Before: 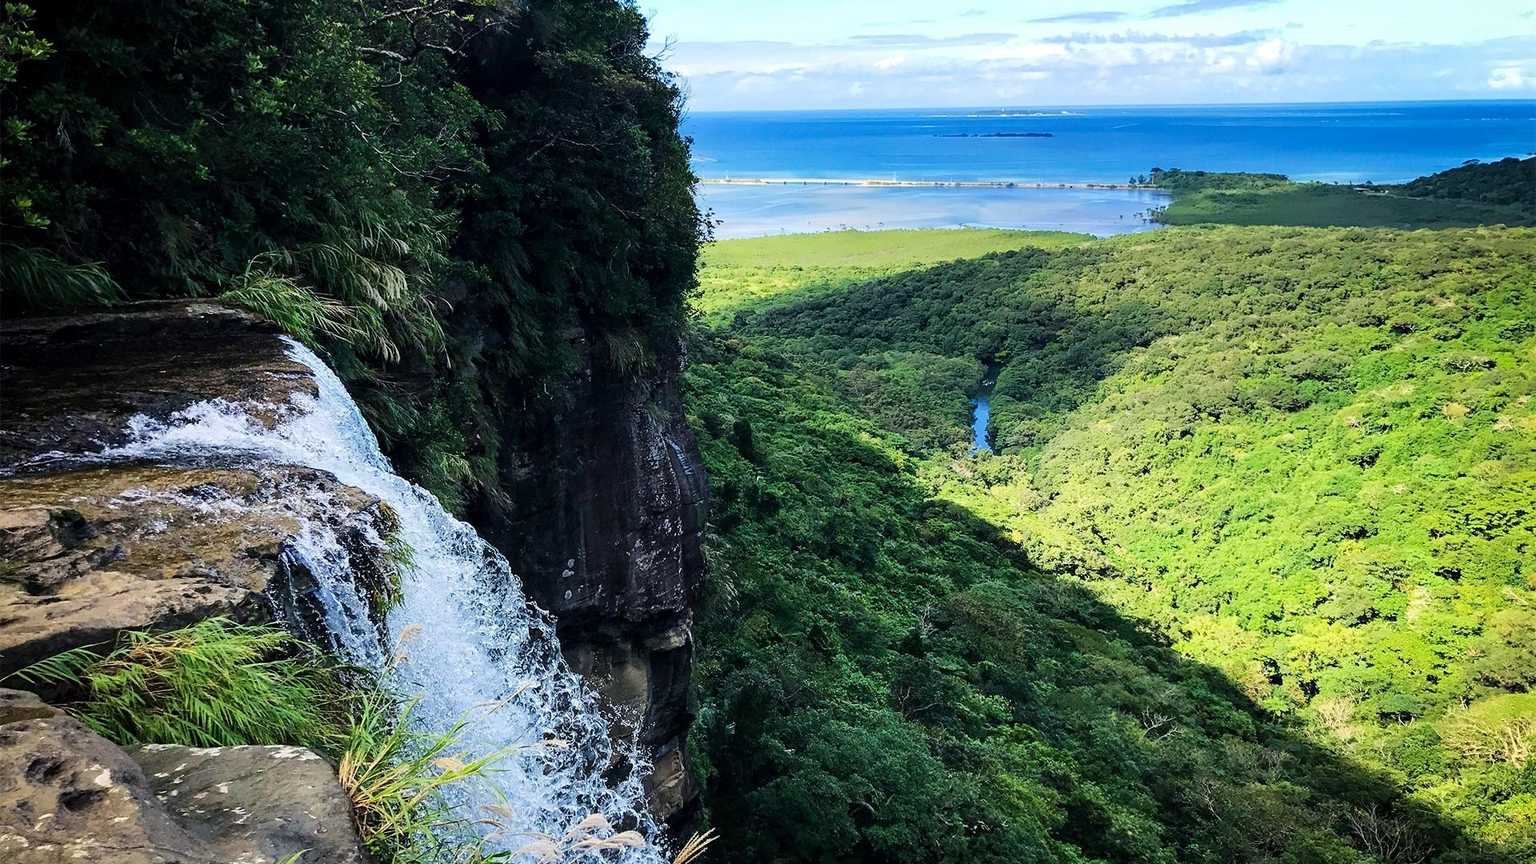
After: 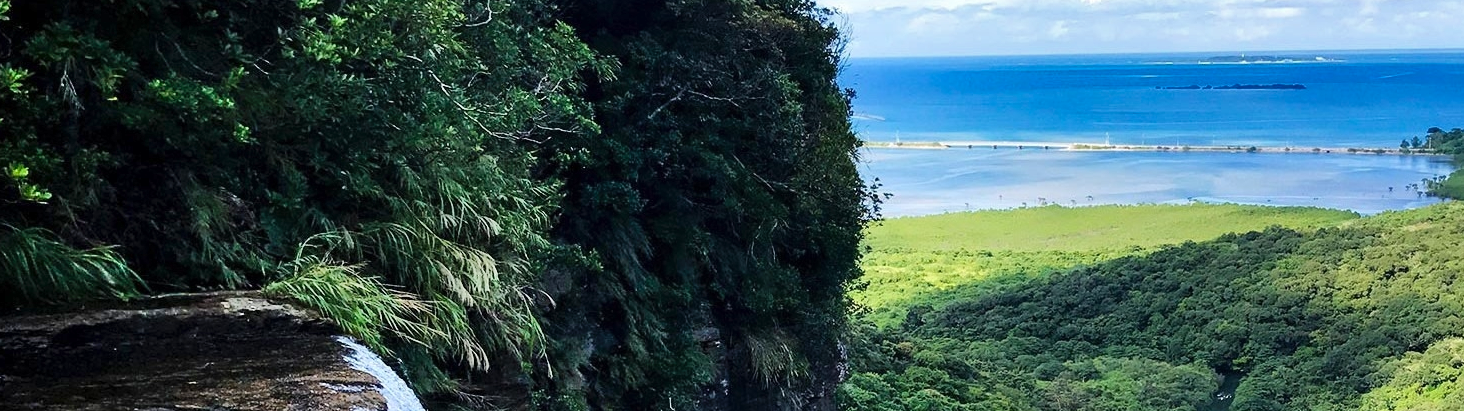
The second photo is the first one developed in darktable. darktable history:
crop: left 0.579%, top 7.627%, right 23.167%, bottom 54.275%
shadows and highlights: shadows 49, highlights -41, soften with gaussian
